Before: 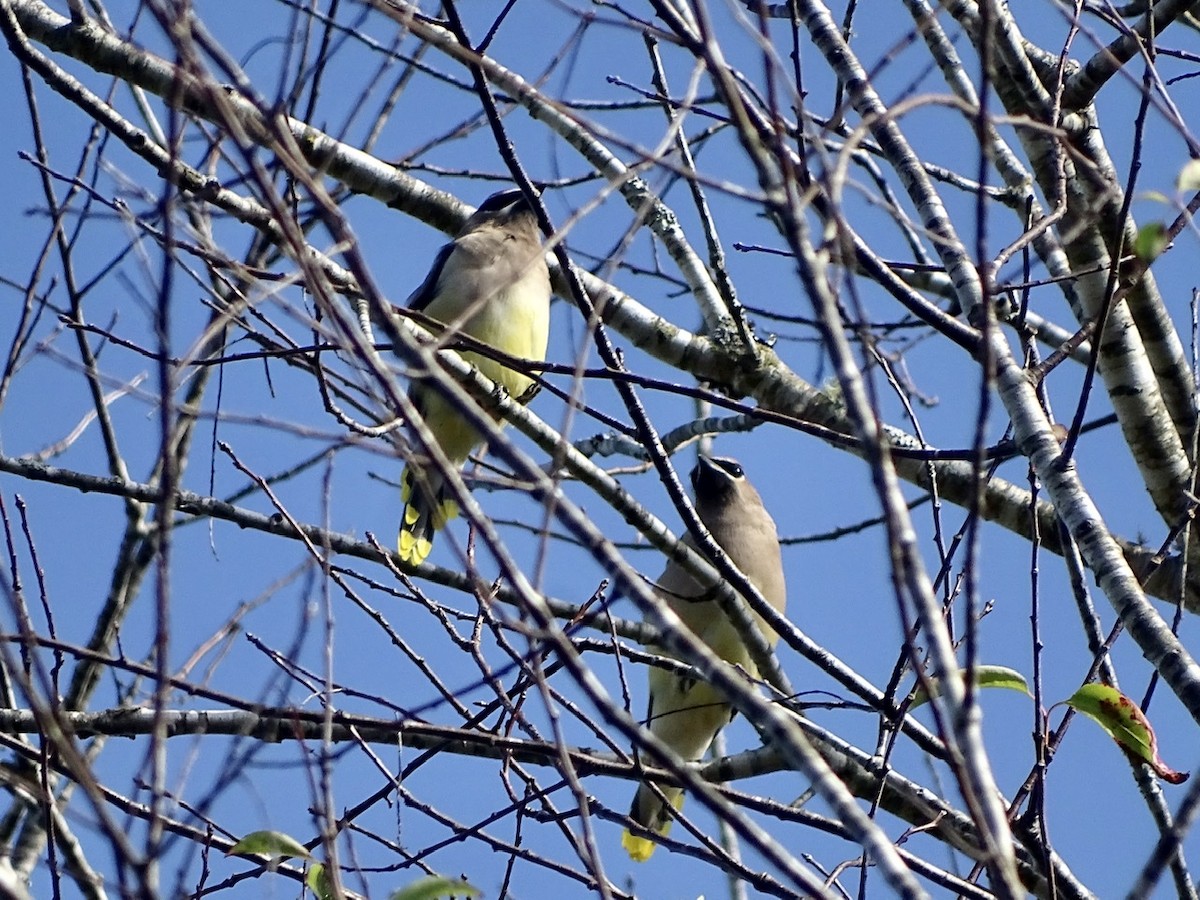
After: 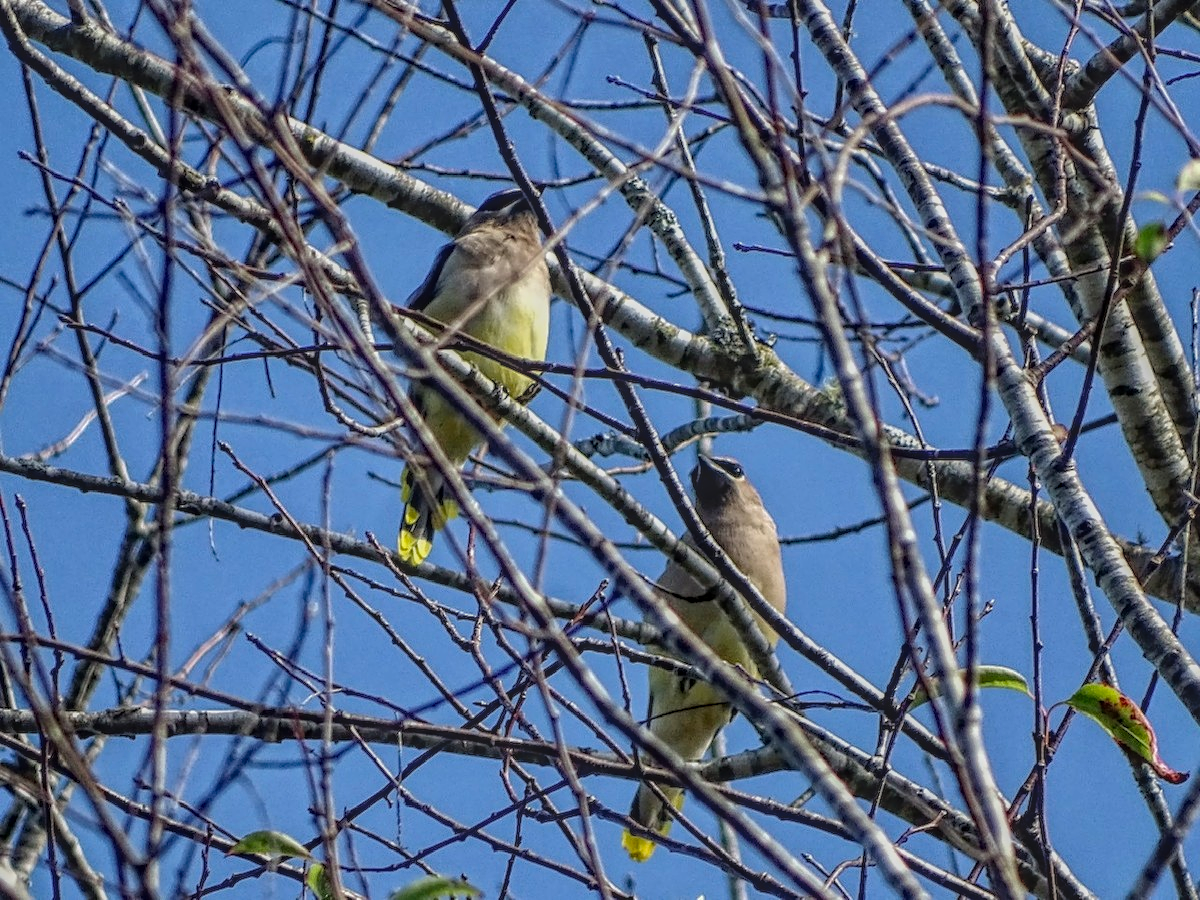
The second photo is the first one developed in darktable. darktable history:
local contrast: highlights 20%, shadows 30%, detail 200%, midtone range 0.2
contrast equalizer: y [[0.5, 0.504, 0.515, 0.527, 0.535, 0.534], [0.5 ×6], [0.491, 0.387, 0.179, 0.068, 0.068, 0.068], [0 ×5, 0.023], [0 ×6]]
shadows and highlights: shadows 20.91, highlights -82.73, soften with gaussian
